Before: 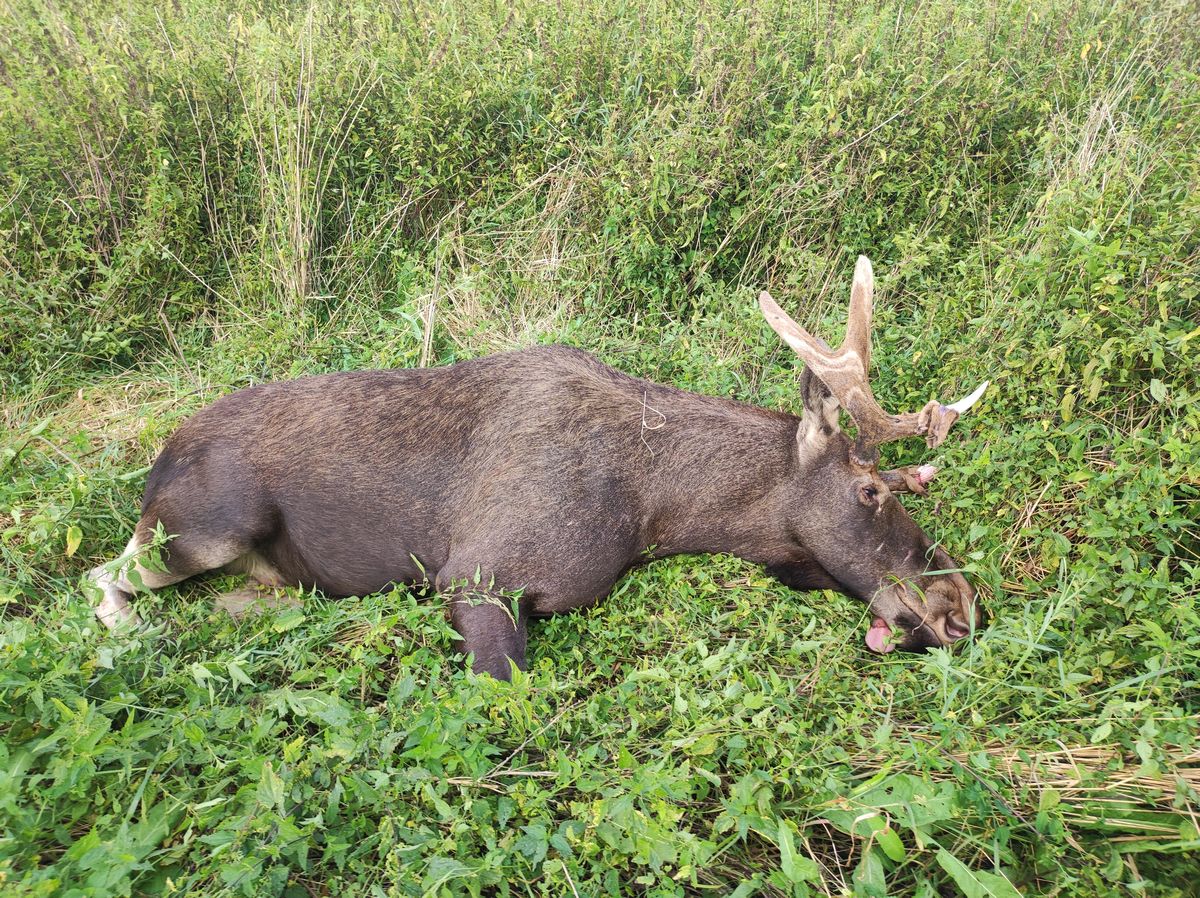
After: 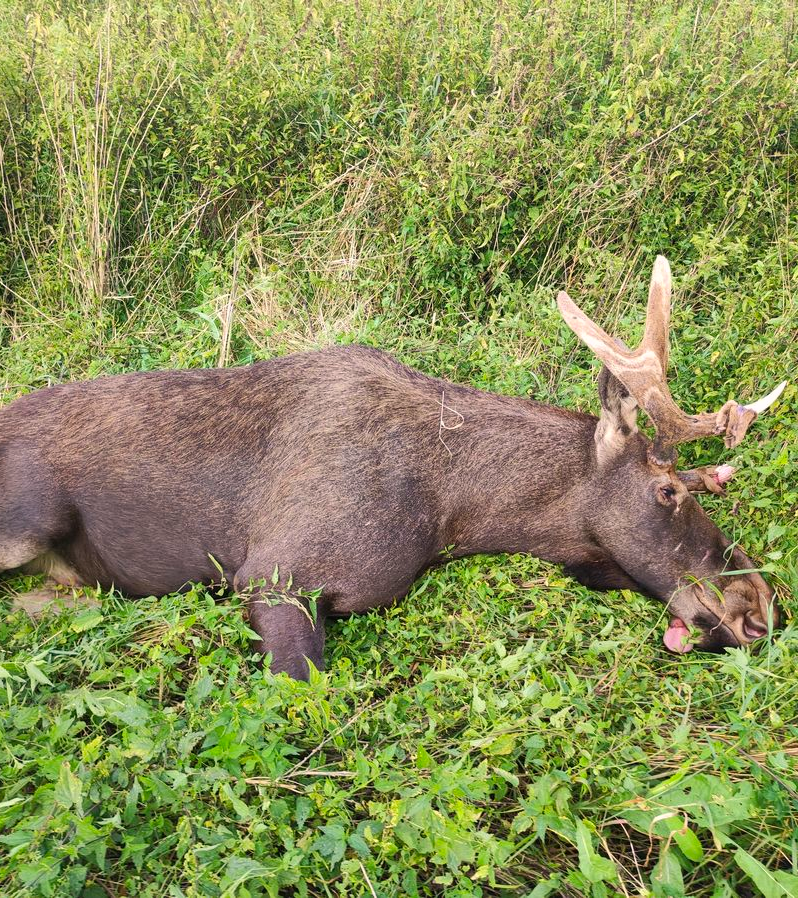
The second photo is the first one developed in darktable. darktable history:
contrast brightness saturation: contrast 0.07
crop: left 16.899%, right 16.556%
color correction: highlights a* 3.22, highlights b* 1.93, saturation 1.19
